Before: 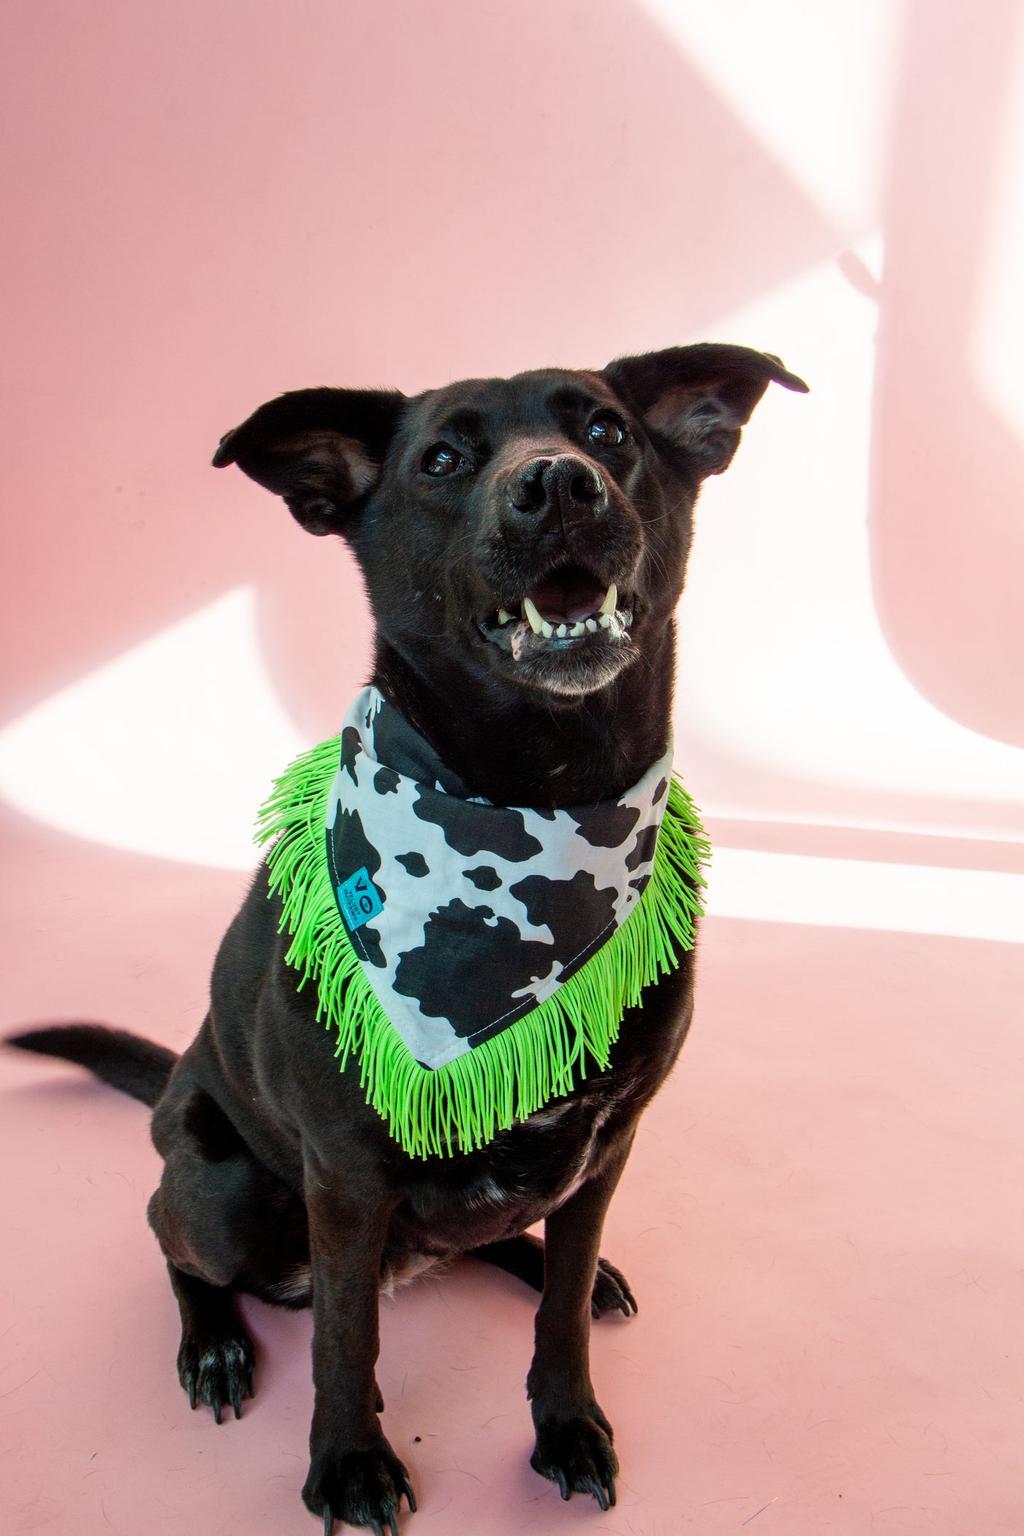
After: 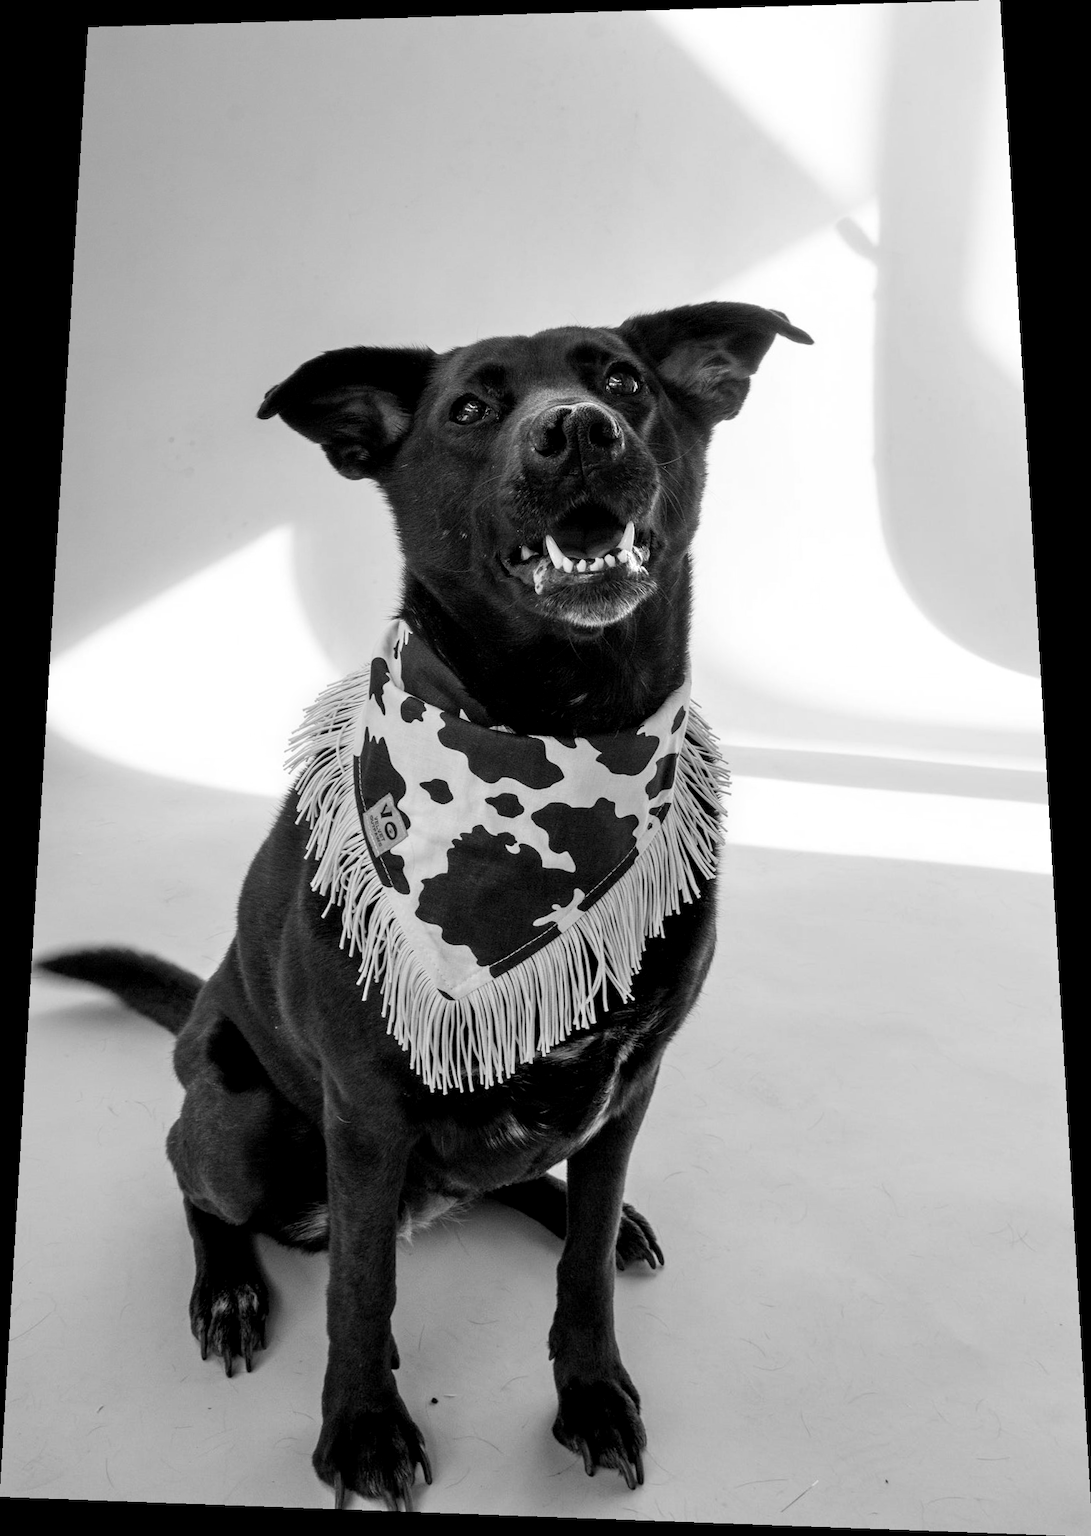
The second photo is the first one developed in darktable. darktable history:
monochrome: size 1
contrast equalizer: octaves 7, y [[0.528 ×6], [0.514 ×6], [0.362 ×6], [0 ×6], [0 ×6]]
rotate and perspective: rotation 0.128°, lens shift (vertical) -0.181, lens shift (horizontal) -0.044, shear 0.001, automatic cropping off
